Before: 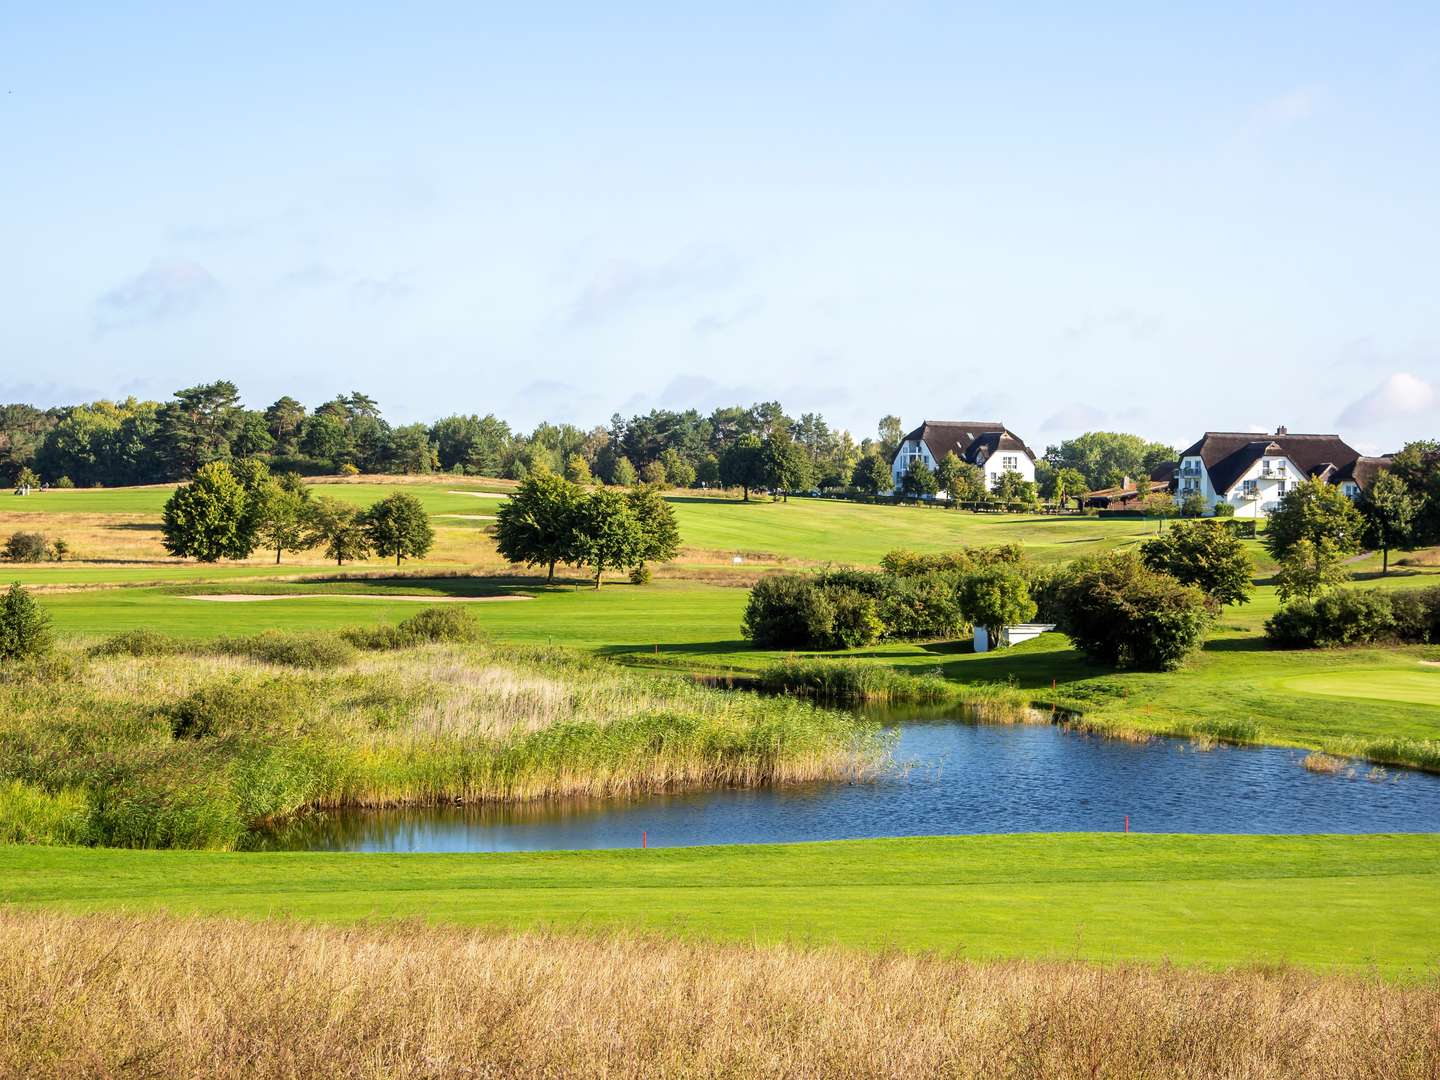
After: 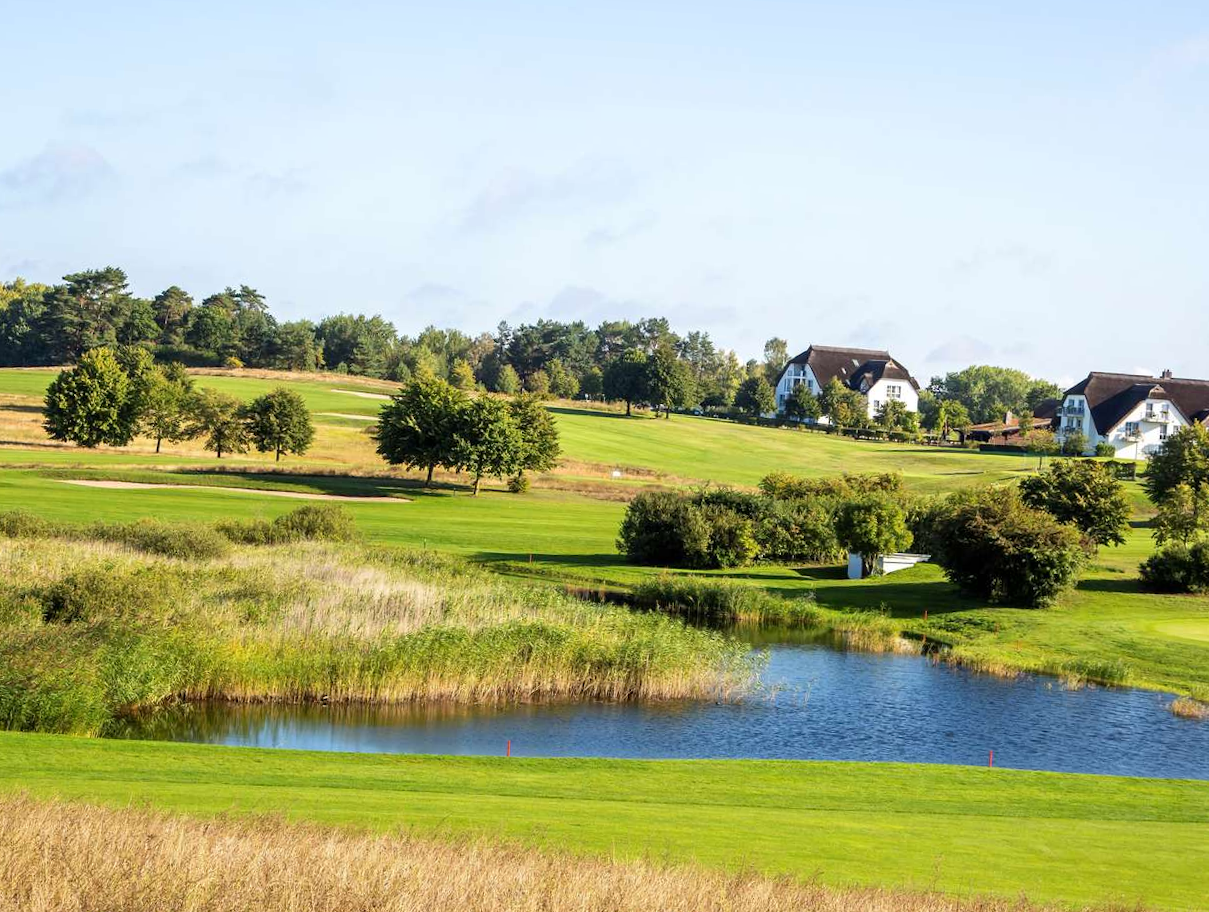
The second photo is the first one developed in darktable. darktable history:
crop and rotate: angle -3.1°, left 5.425%, top 5.181%, right 4.657%, bottom 4.338%
